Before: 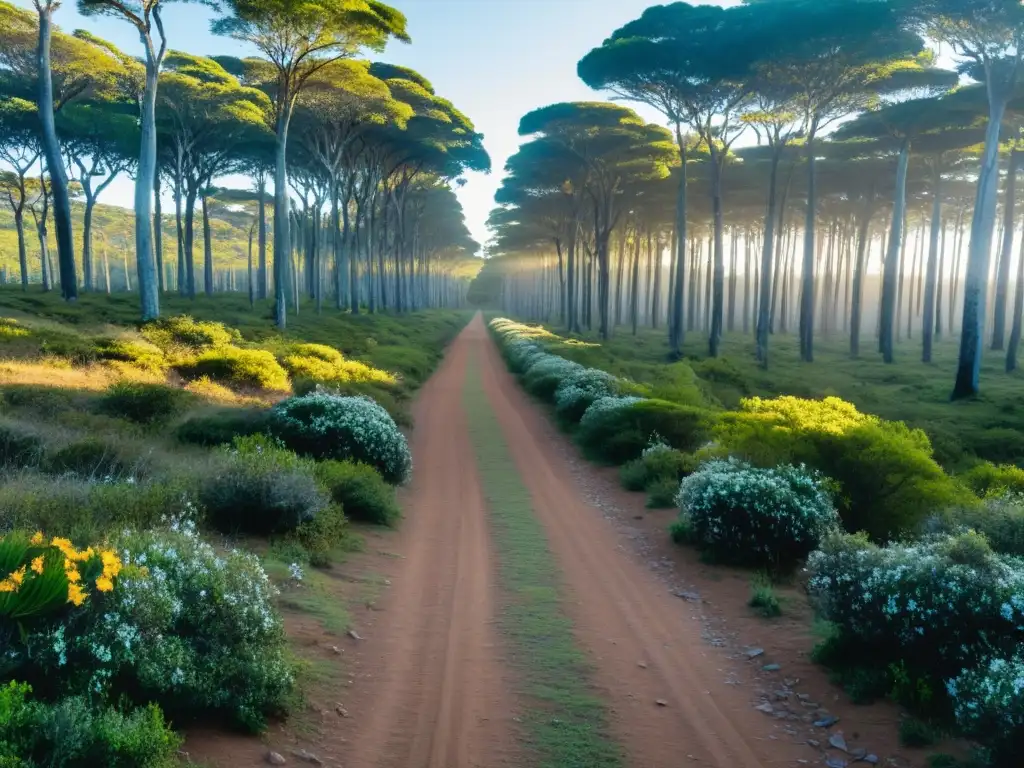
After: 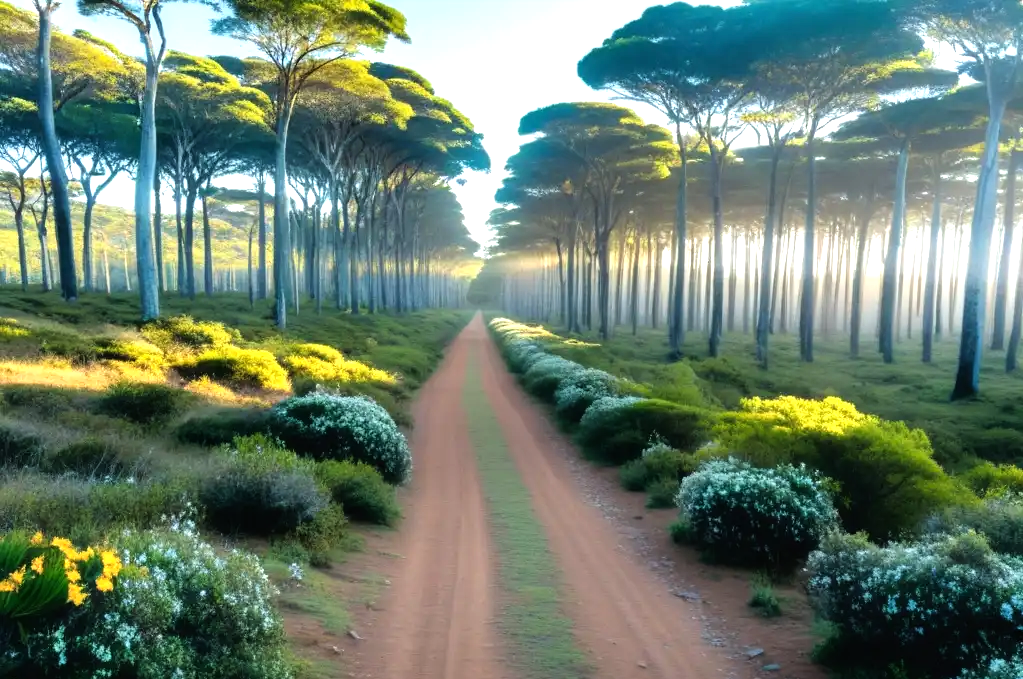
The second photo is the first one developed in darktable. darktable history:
crop and rotate: top 0%, bottom 11.465%
tone equalizer: -8 EV -0.782 EV, -7 EV -0.729 EV, -6 EV -0.615 EV, -5 EV -0.402 EV, -3 EV 0.367 EV, -2 EV 0.6 EV, -1 EV 0.693 EV, +0 EV 0.721 EV
